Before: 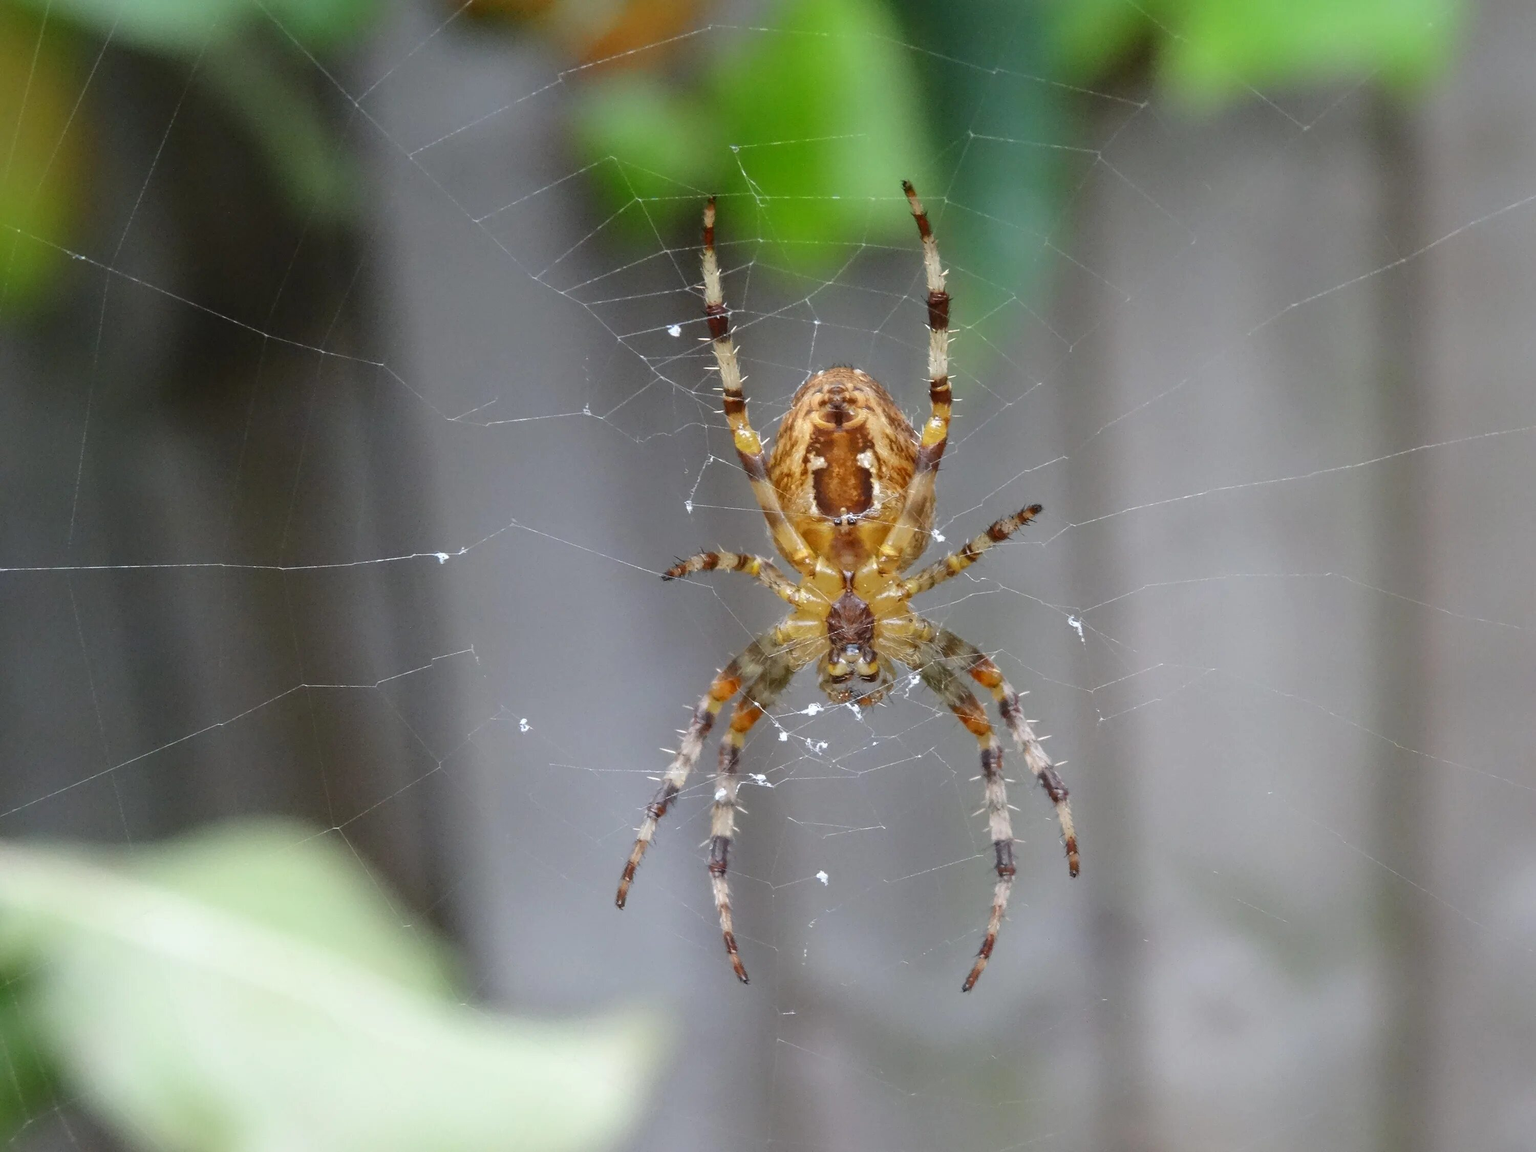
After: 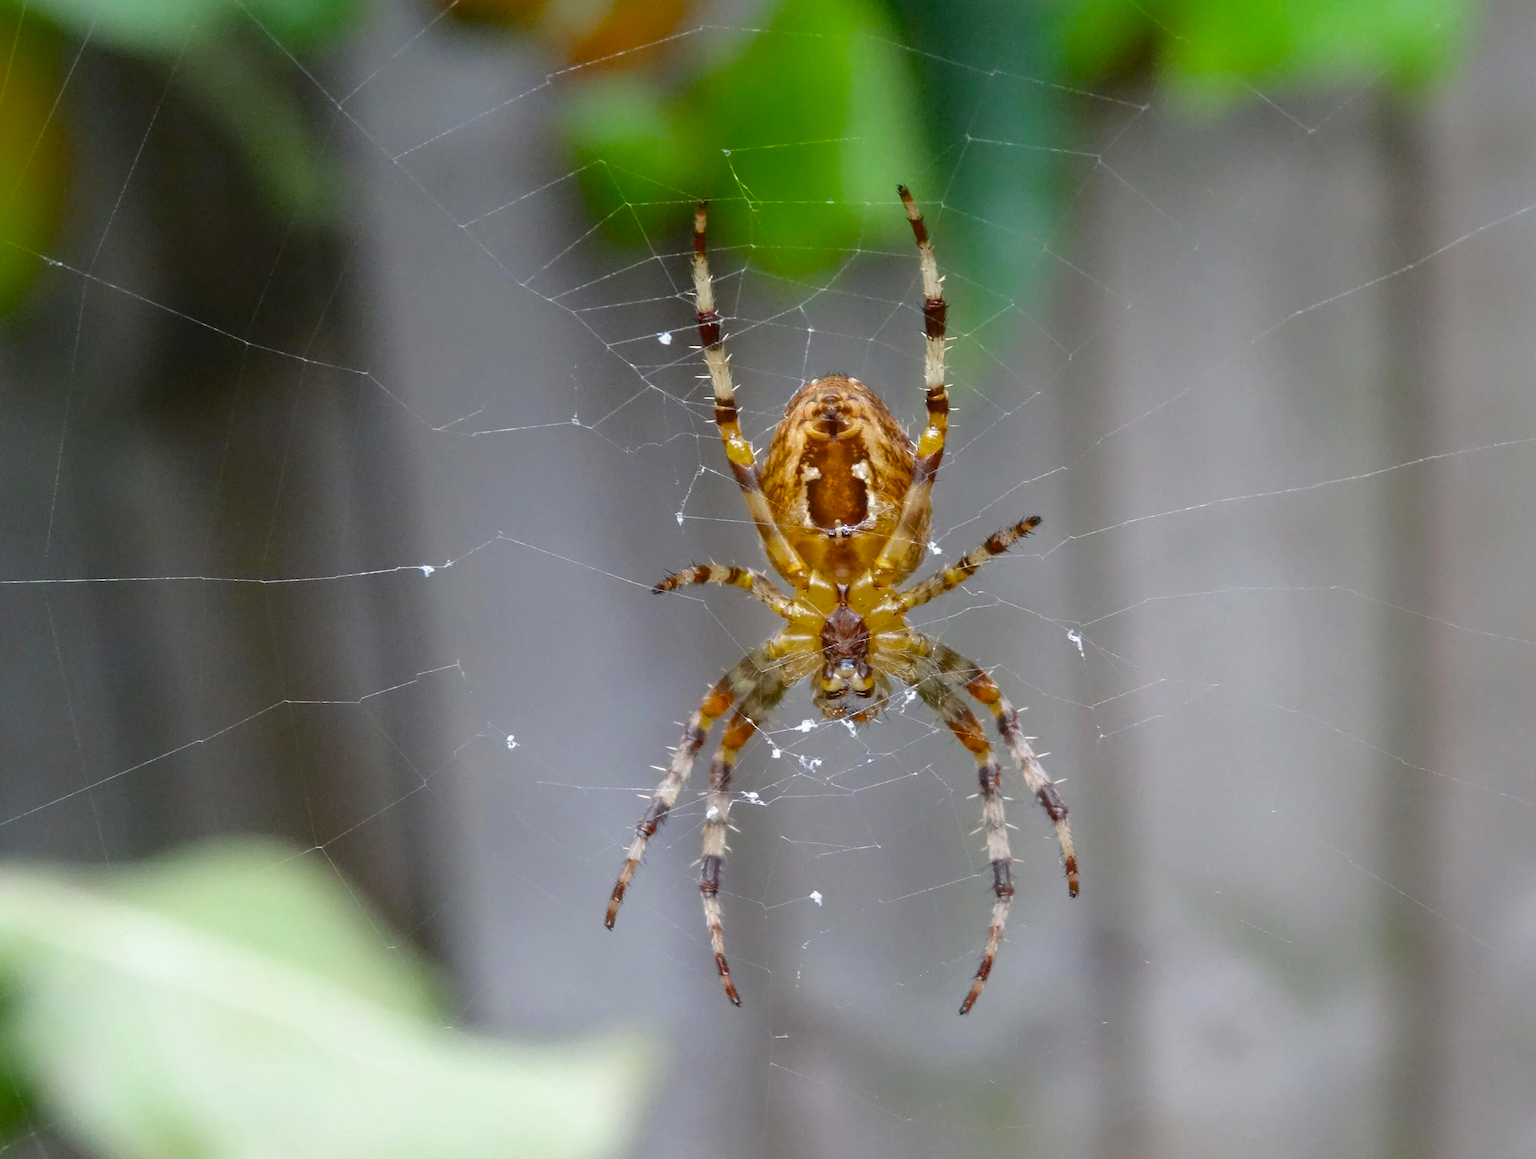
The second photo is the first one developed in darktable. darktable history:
exposure: black level correction 0.002, compensate exposure bias true, compensate highlight preservation false
color balance rgb: perceptual saturation grading › global saturation 19.976%, global vibrance 1.701%, saturation formula JzAzBz (2021)
crop and rotate: left 1.651%, right 0.574%, bottom 1.547%
